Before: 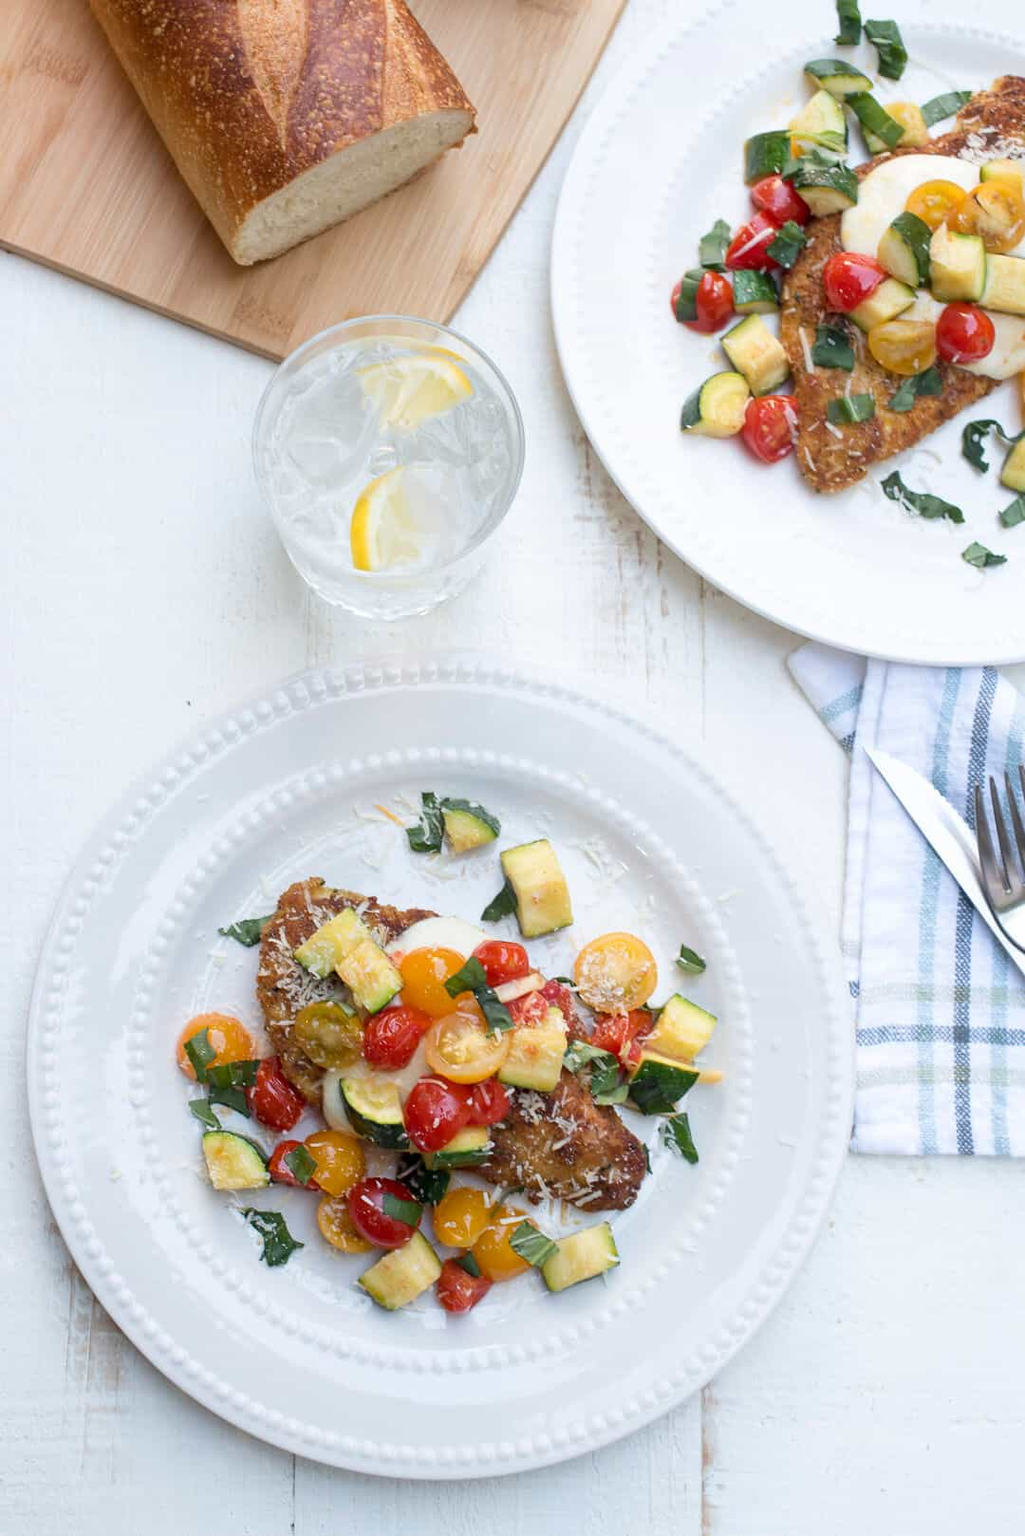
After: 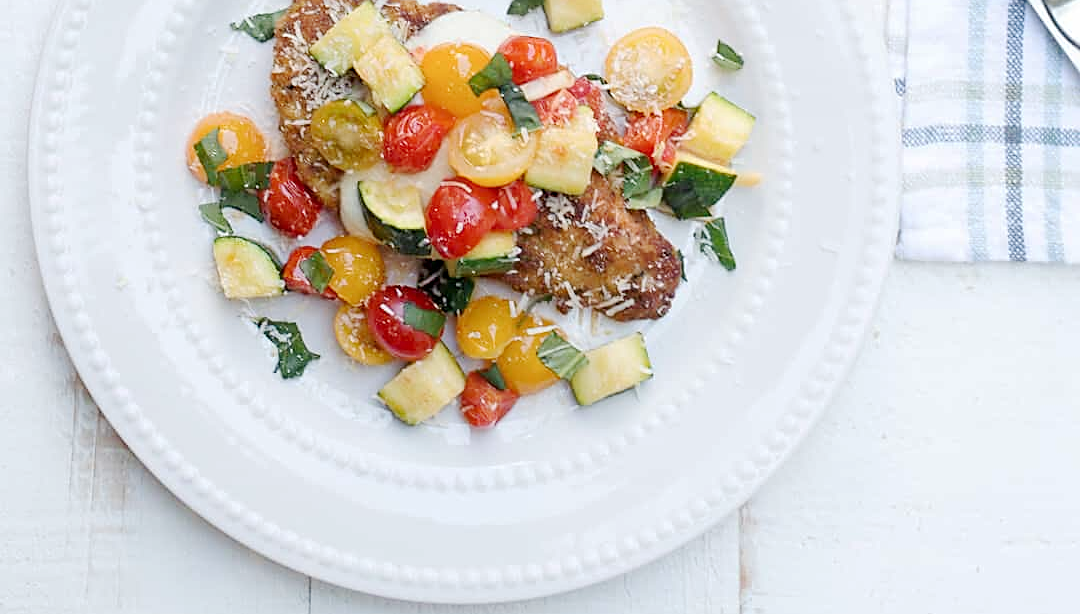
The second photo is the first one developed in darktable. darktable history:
sharpen: on, module defaults
base curve: curves: ch0 [(0, 0) (0.158, 0.273) (0.879, 0.895) (1, 1)], preserve colors none
crop and rotate: top 59.059%, bottom 2.932%
